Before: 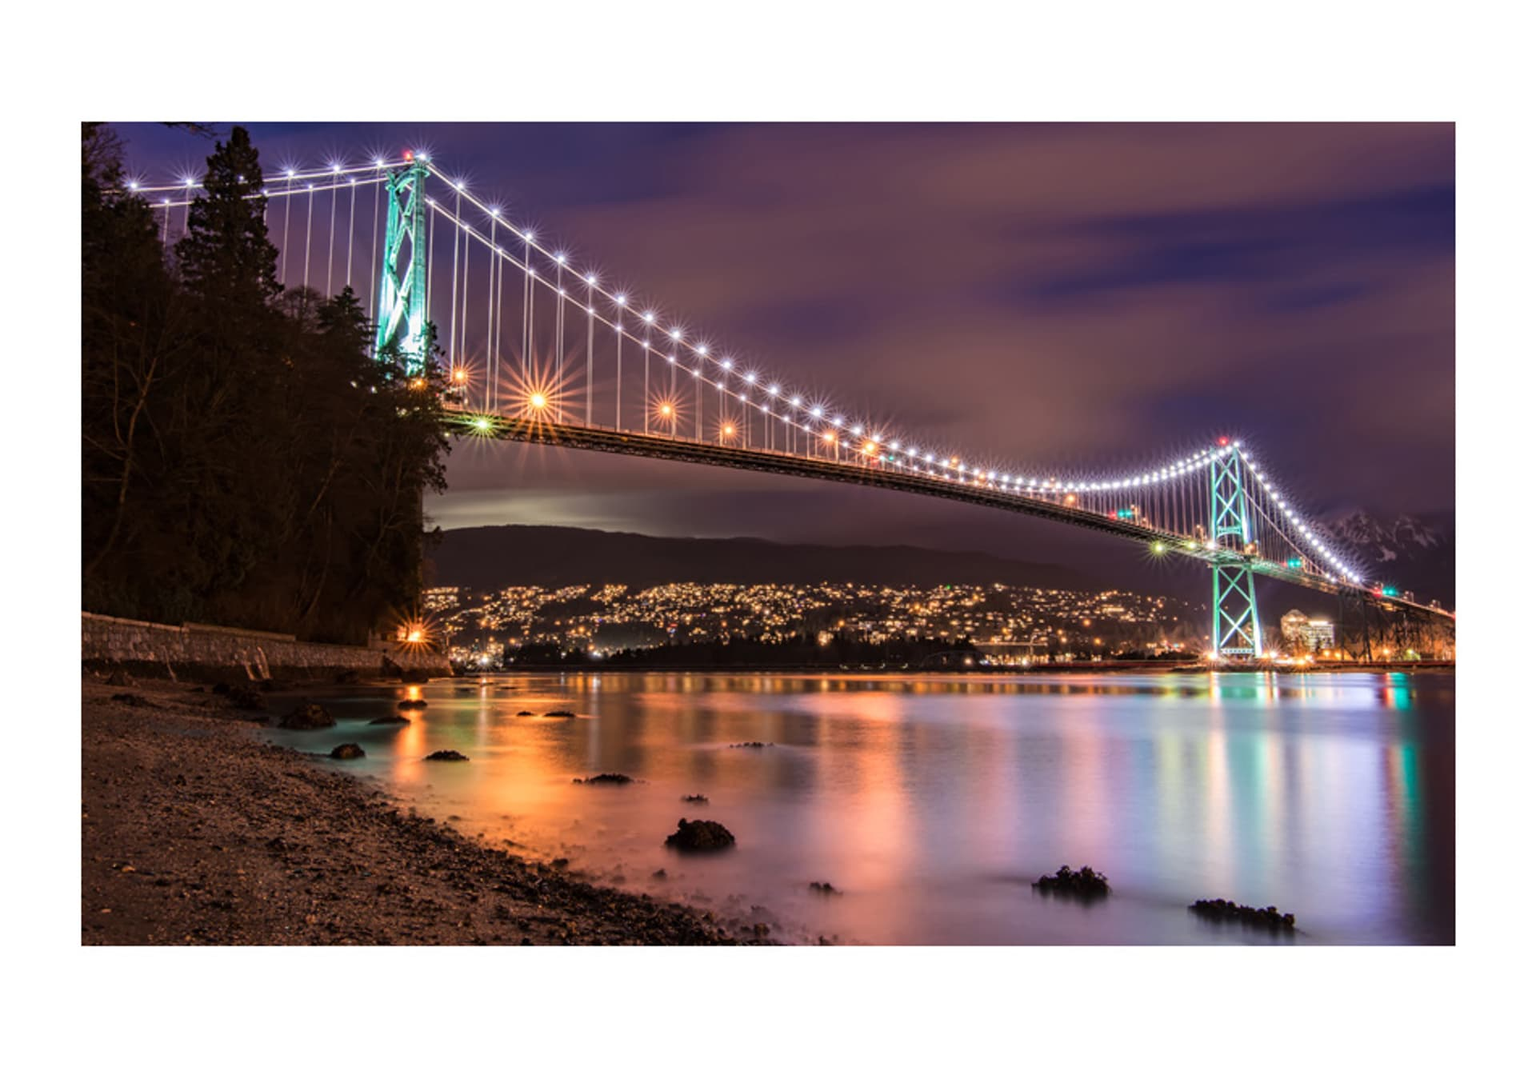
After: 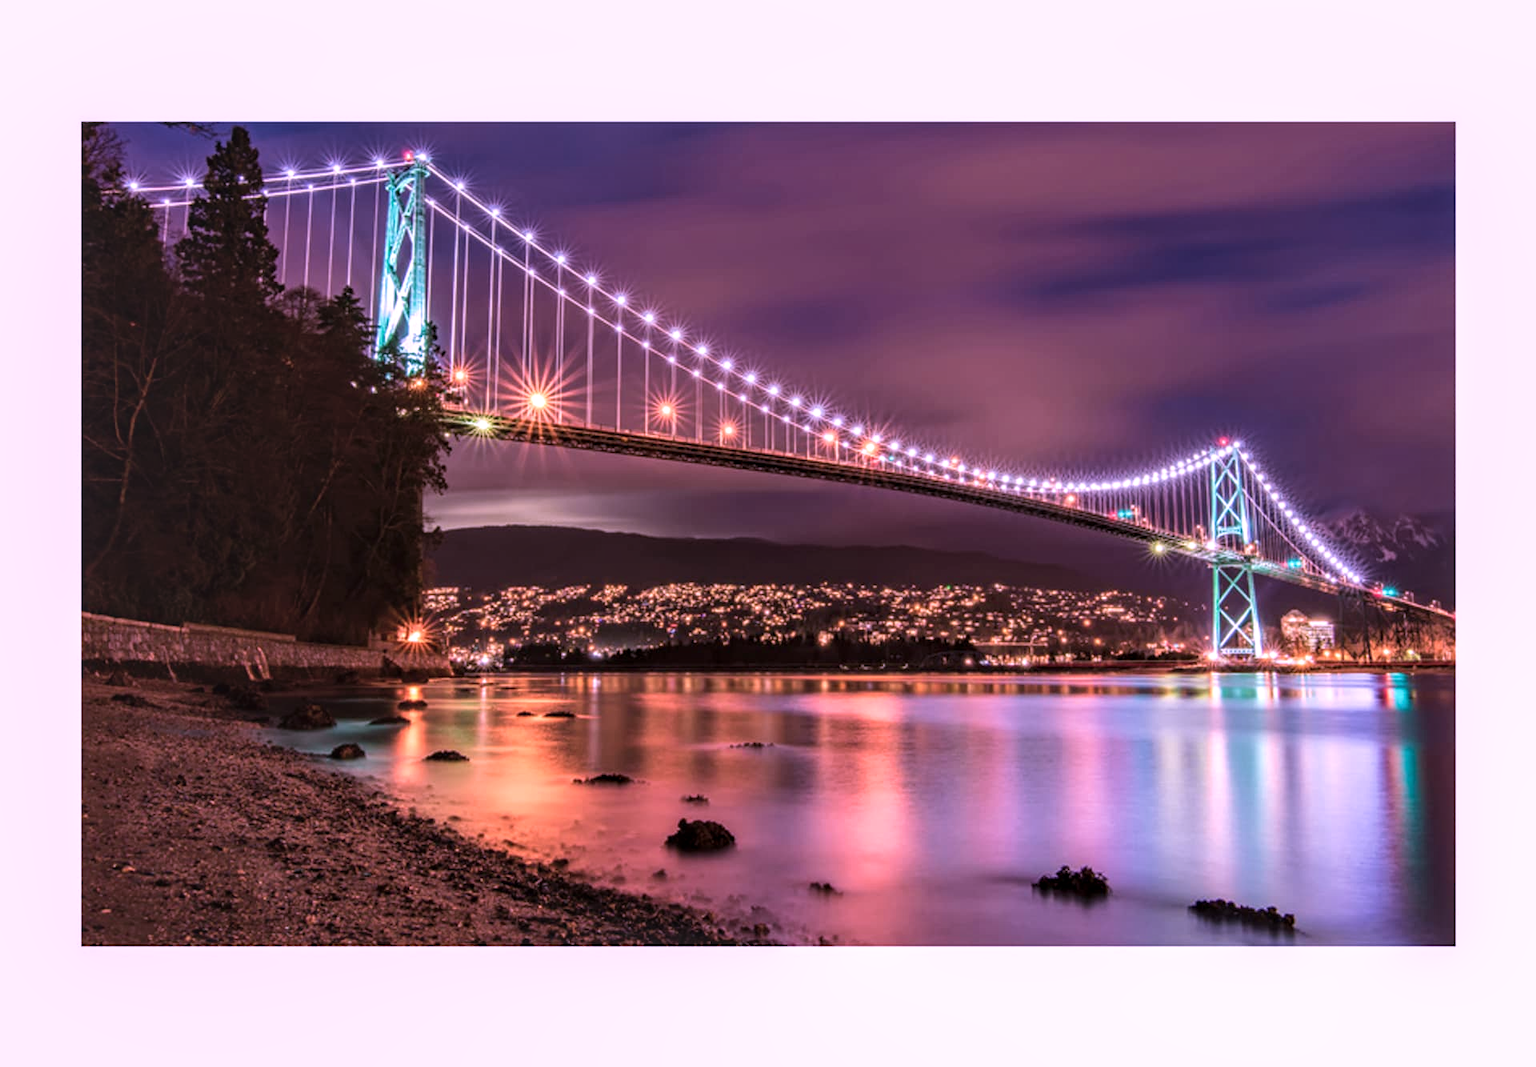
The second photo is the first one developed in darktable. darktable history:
haze removal: strength 0.53, distance 0.925, compatibility mode true, adaptive false
color correction: highlights a* 15.46, highlights b* -20.56
local contrast: detail 130%
velvia: on, module defaults
